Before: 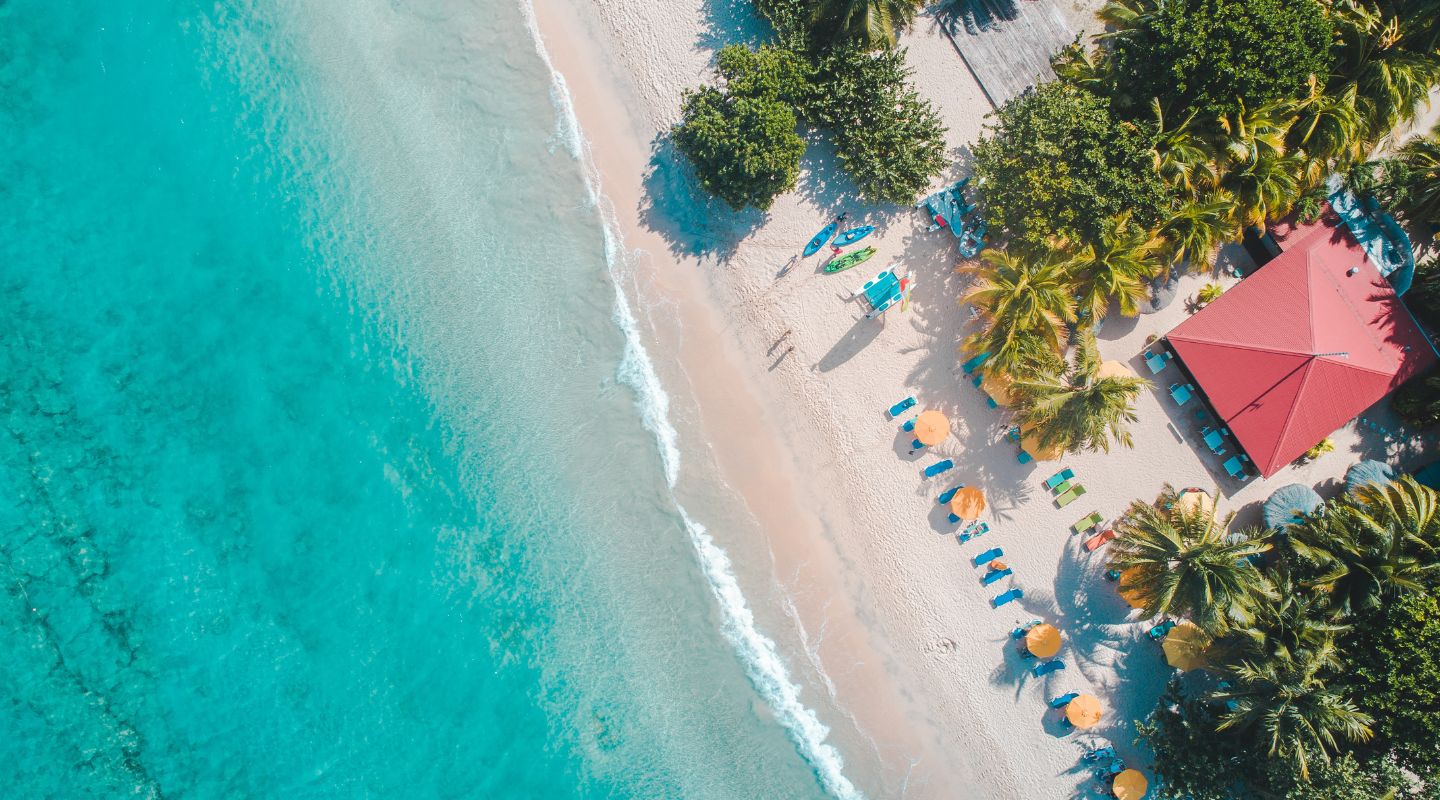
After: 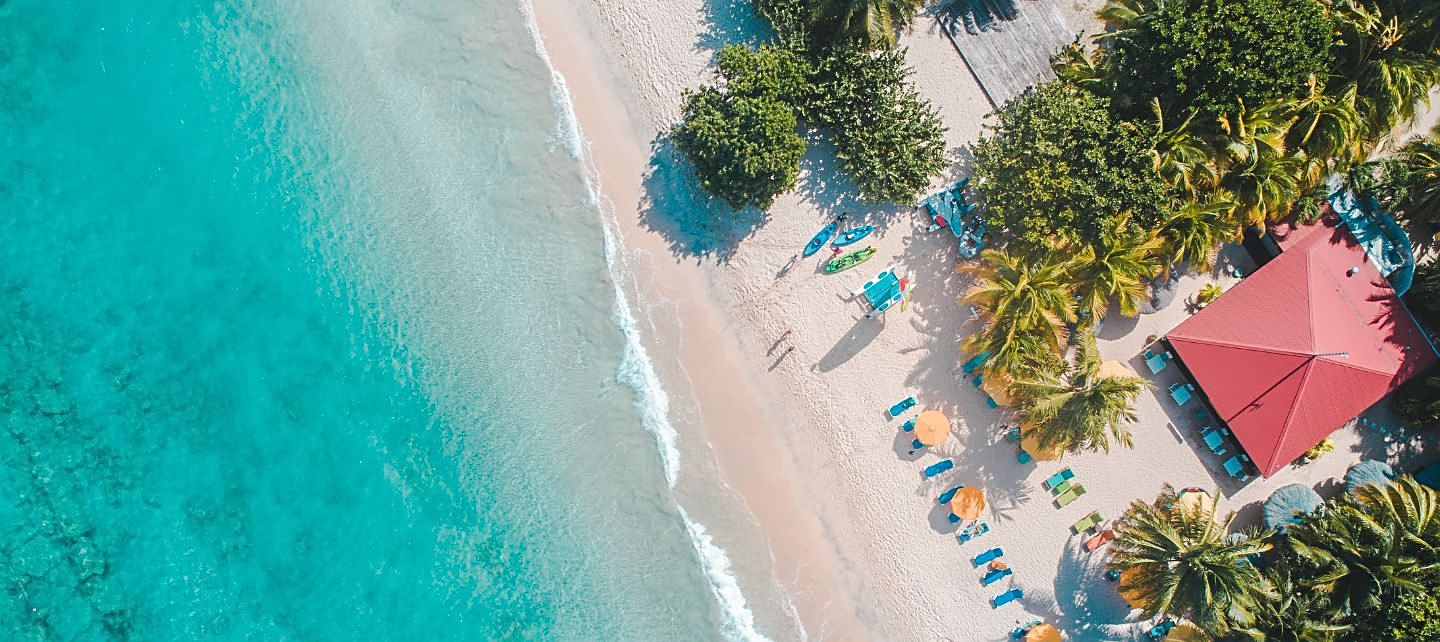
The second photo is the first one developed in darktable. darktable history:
crop: bottom 19.64%
sharpen: on, module defaults
